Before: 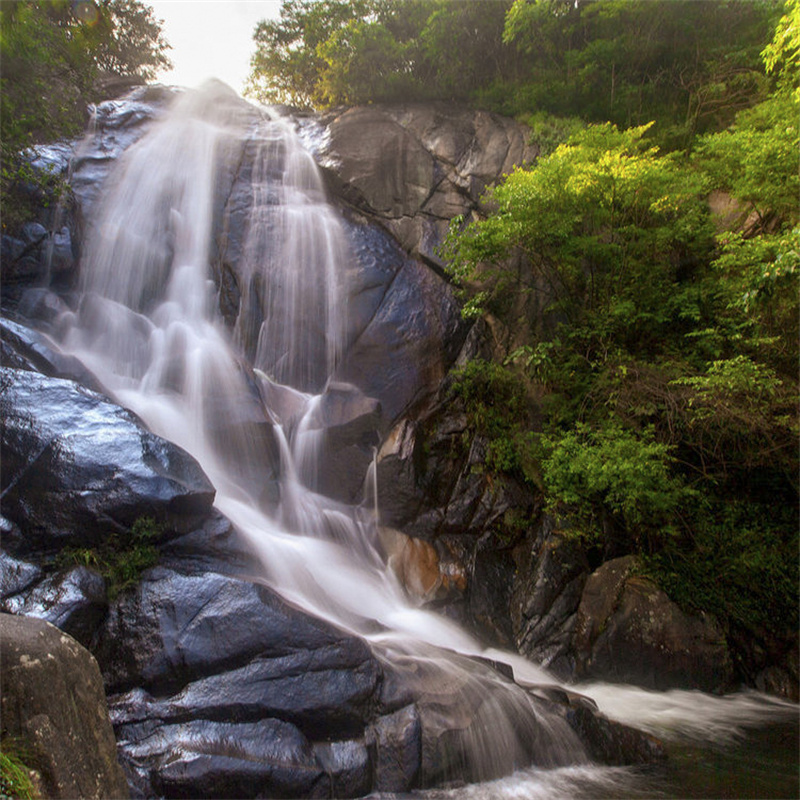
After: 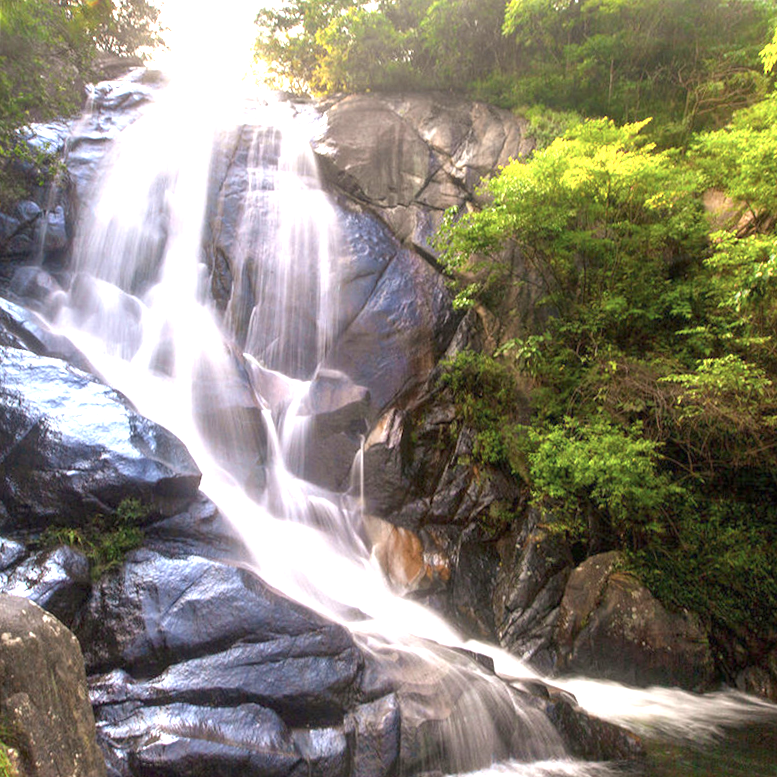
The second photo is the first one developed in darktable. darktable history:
exposure: black level correction 0, exposure 1.45 EV, compensate exposure bias true, compensate highlight preservation false
contrast brightness saturation: saturation -0.05
crop and rotate: angle -1.69°
